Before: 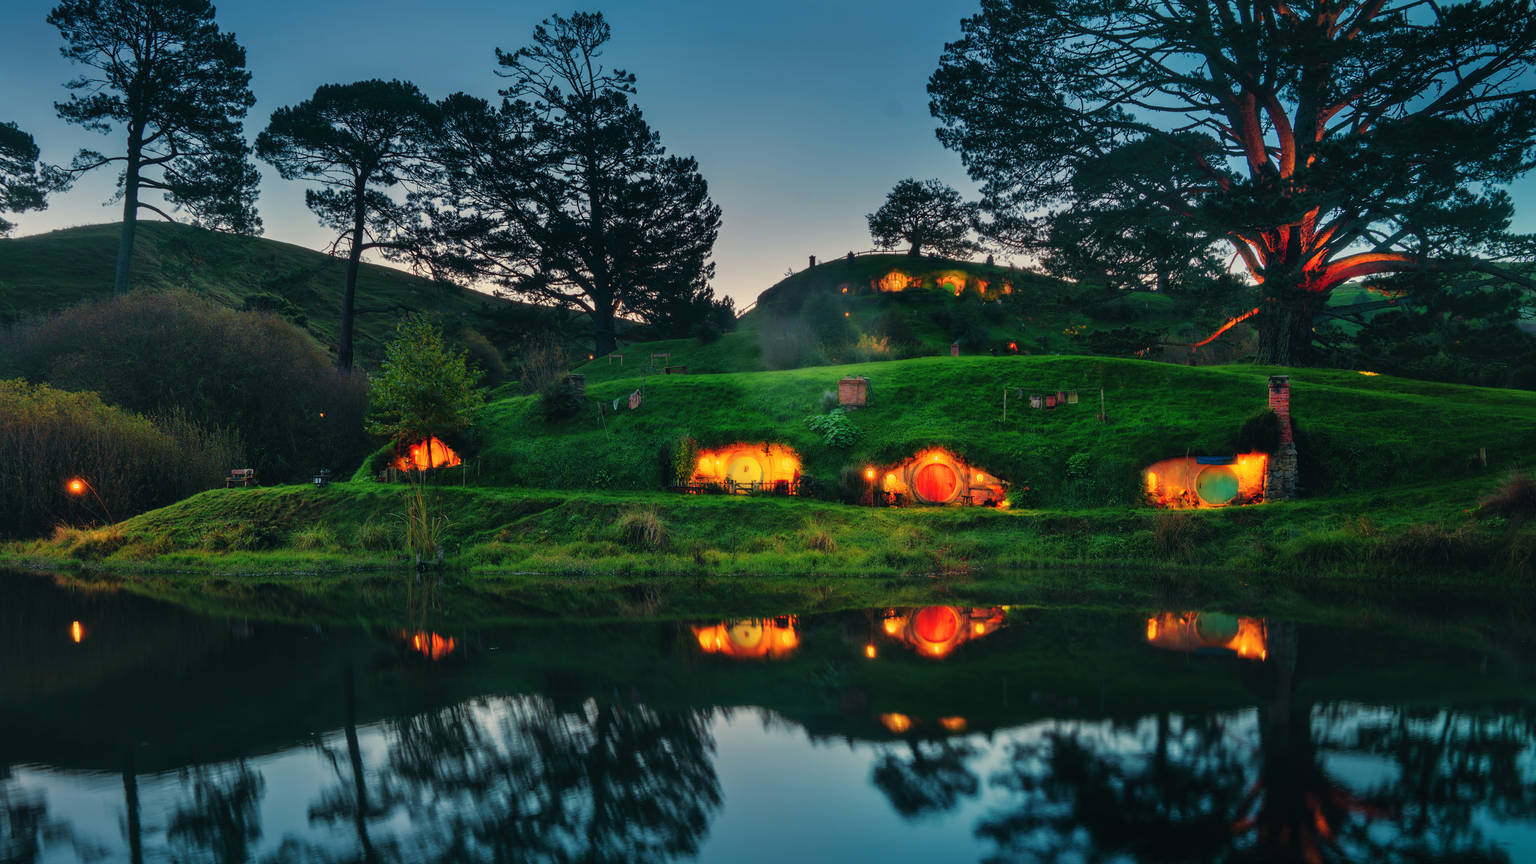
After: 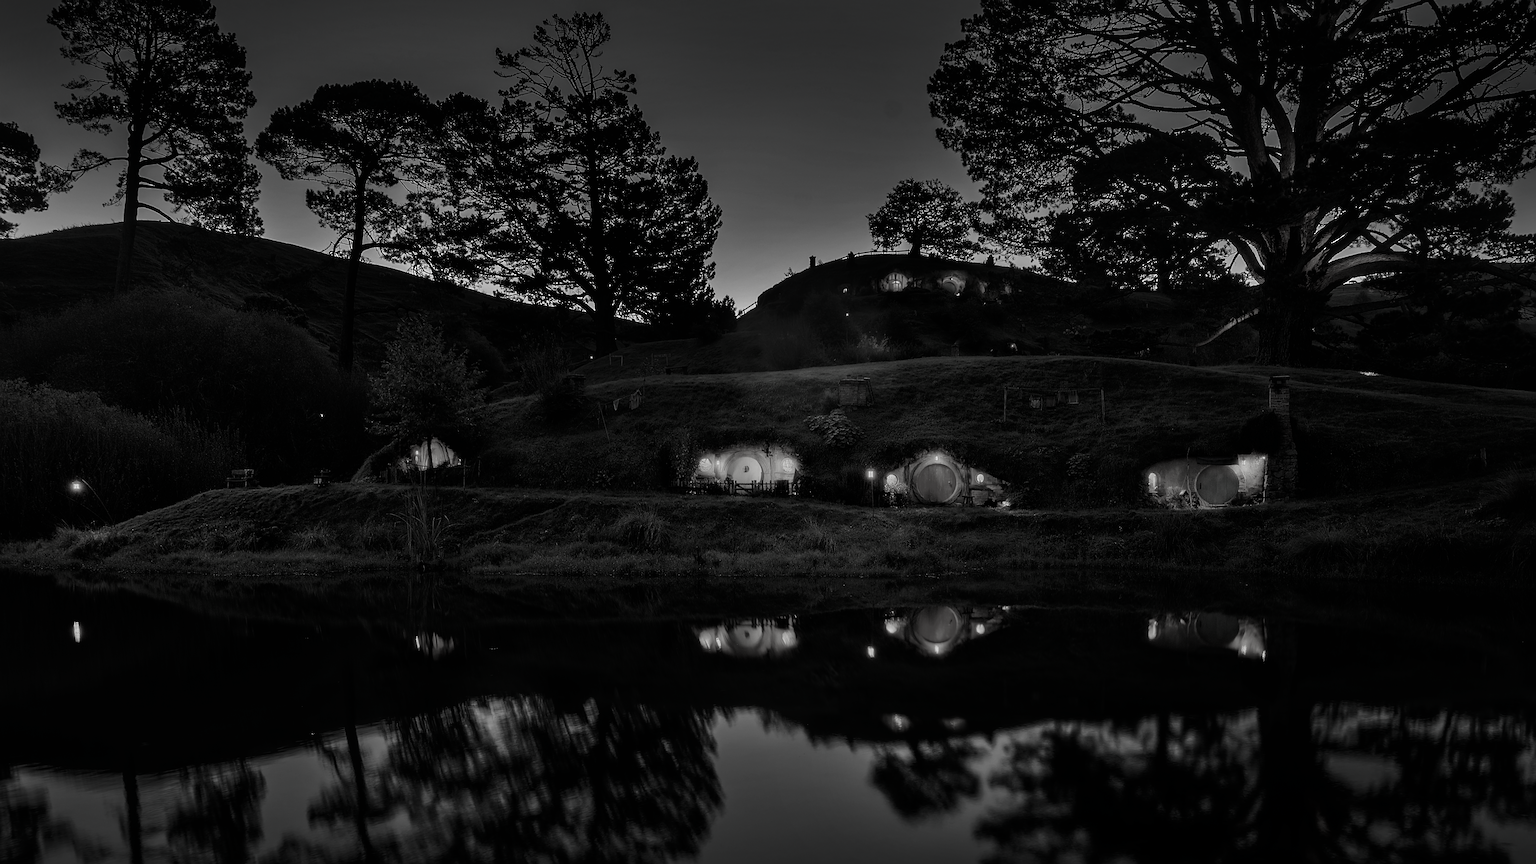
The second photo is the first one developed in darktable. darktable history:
sharpen: on, module defaults
contrast brightness saturation: contrast -0.029, brightness -0.607, saturation -0.991
